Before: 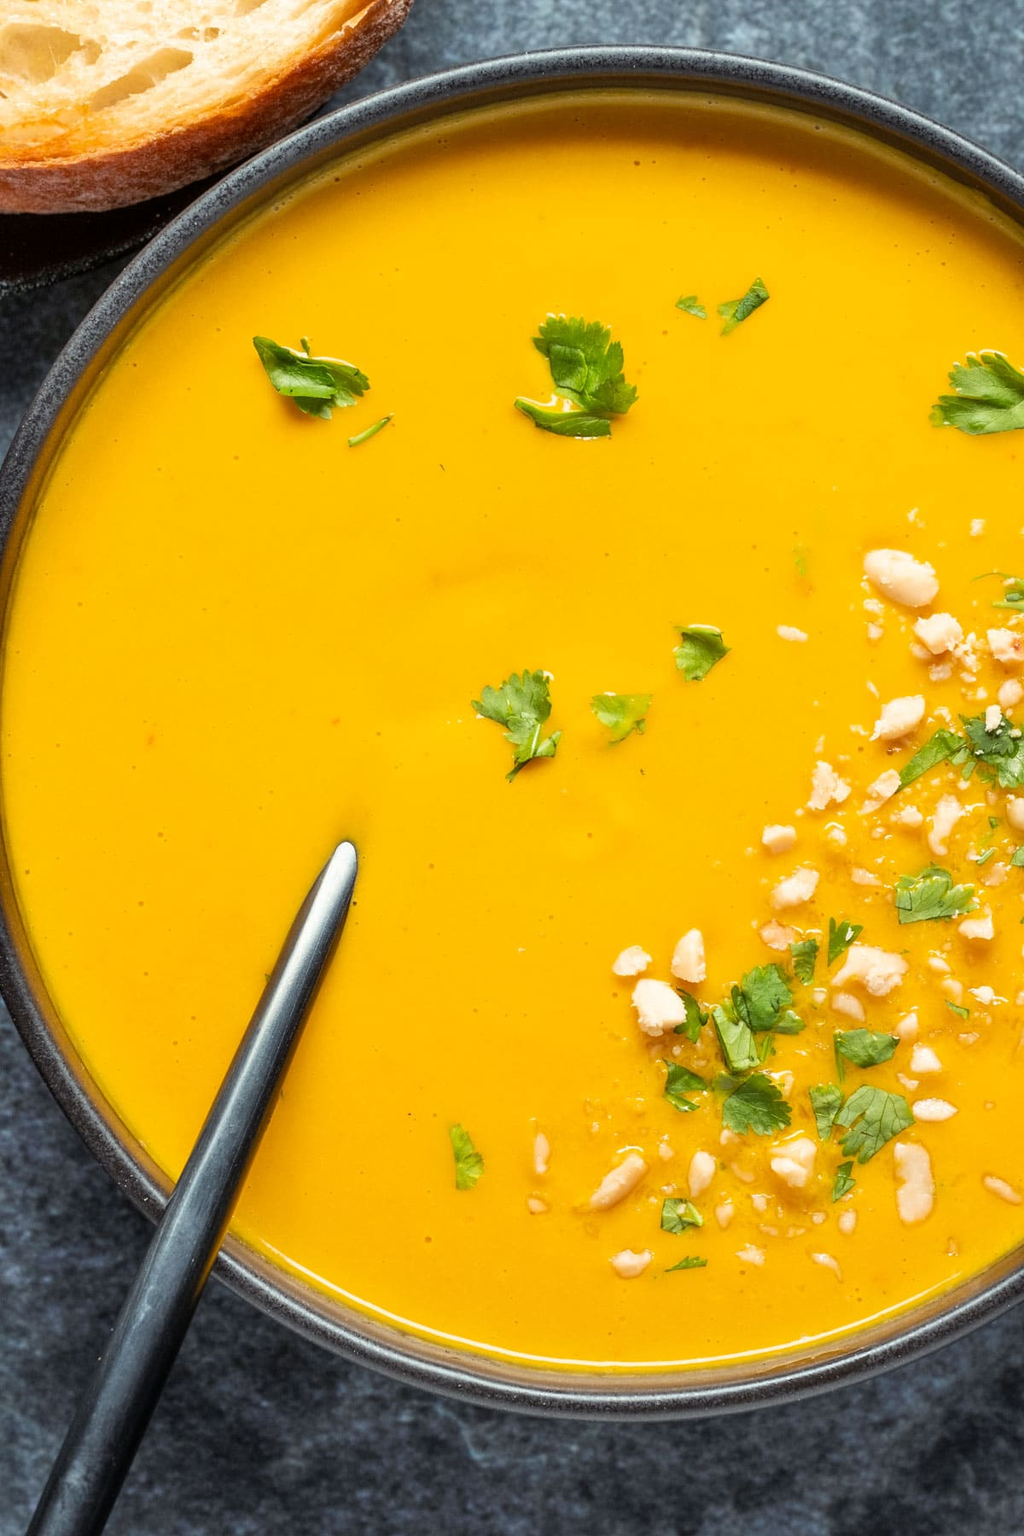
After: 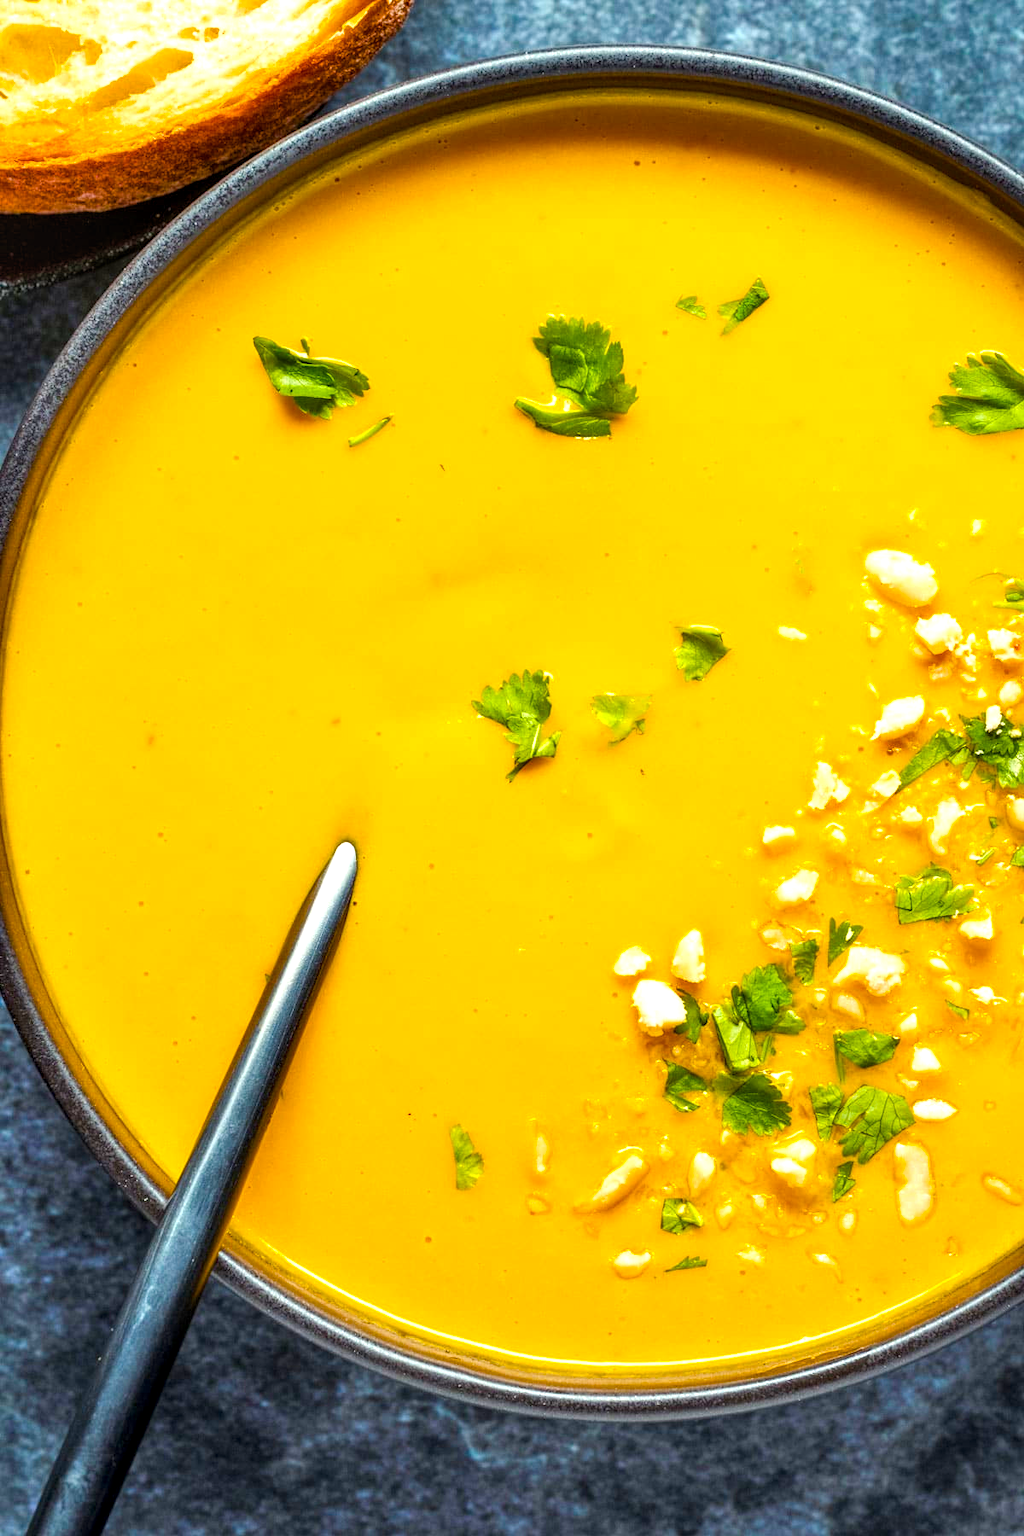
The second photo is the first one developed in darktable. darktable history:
color balance rgb: linear chroma grading › shadows 10%, linear chroma grading › highlights 10%, linear chroma grading › global chroma 15%, linear chroma grading › mid-tones 15%, perceptual saturation grading › global saturation 40%, perceptual saturation grading › highlights -25%, perceptual saturation grading › mid-tones 35%, perceptual saturation grading › shadows 35%, perceptual brilliance grading › global brilliance 11.29%, global vibrance 11.29%
local contrast: detail 130%
